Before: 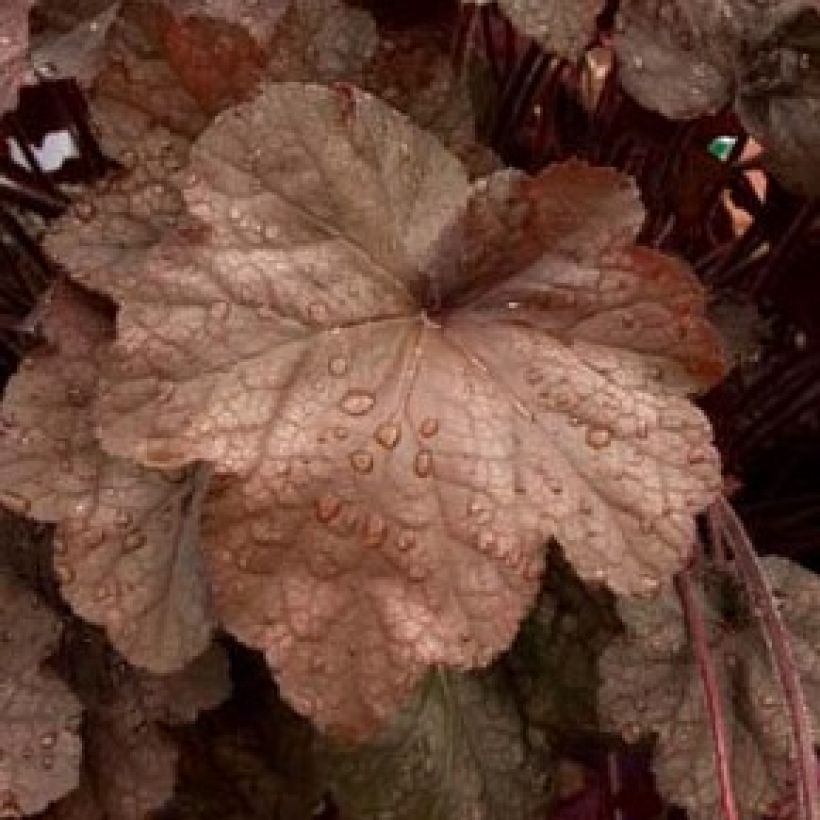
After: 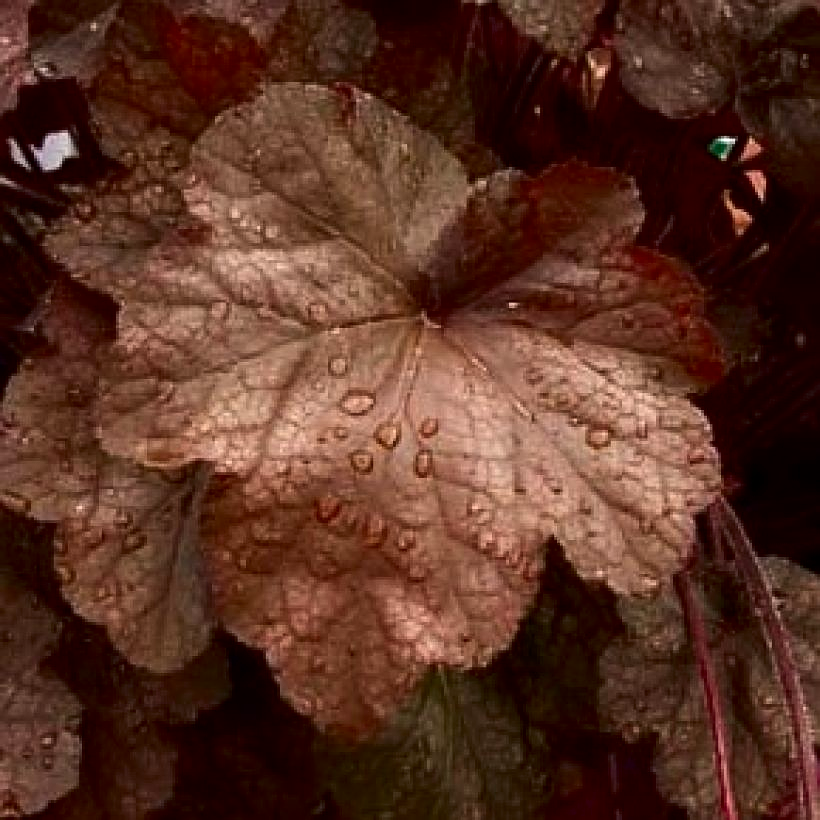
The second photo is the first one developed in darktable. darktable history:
contrast brightness saturation: contrast 0.187, brightness -0.114, saturation 0.209
sharpen: on, module defaults
